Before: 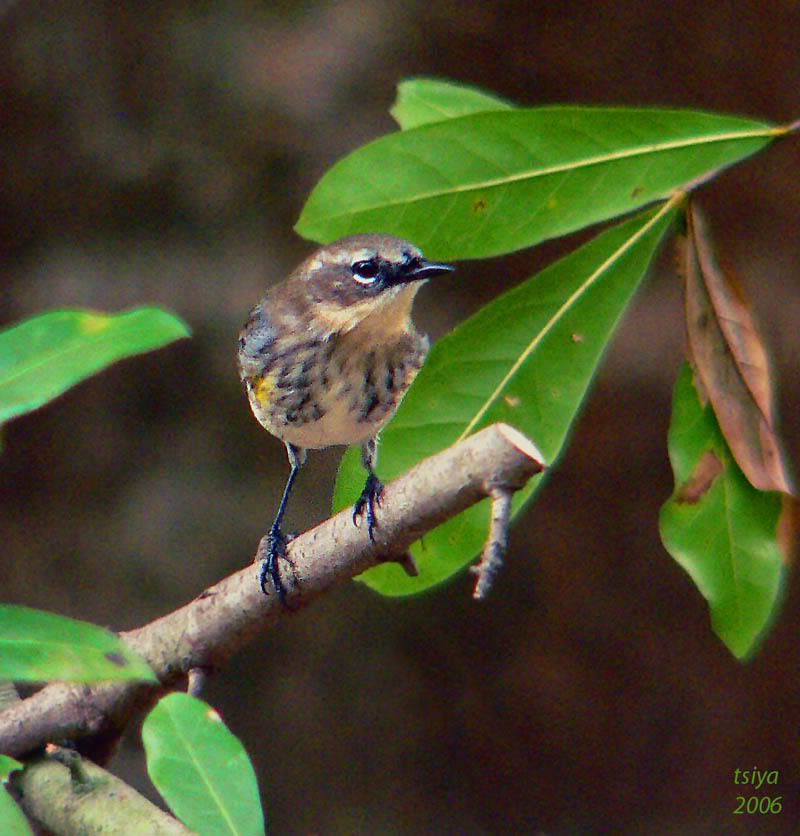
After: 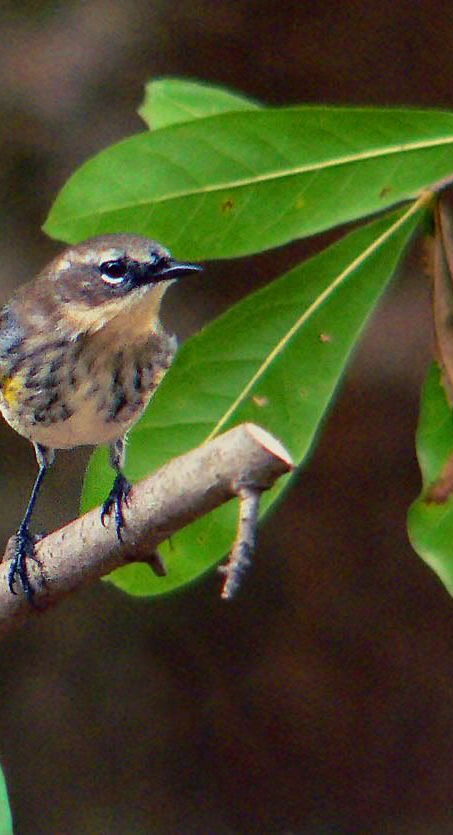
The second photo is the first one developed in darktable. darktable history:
crop: left 31.562%, top 0.006%, right 11.775%
